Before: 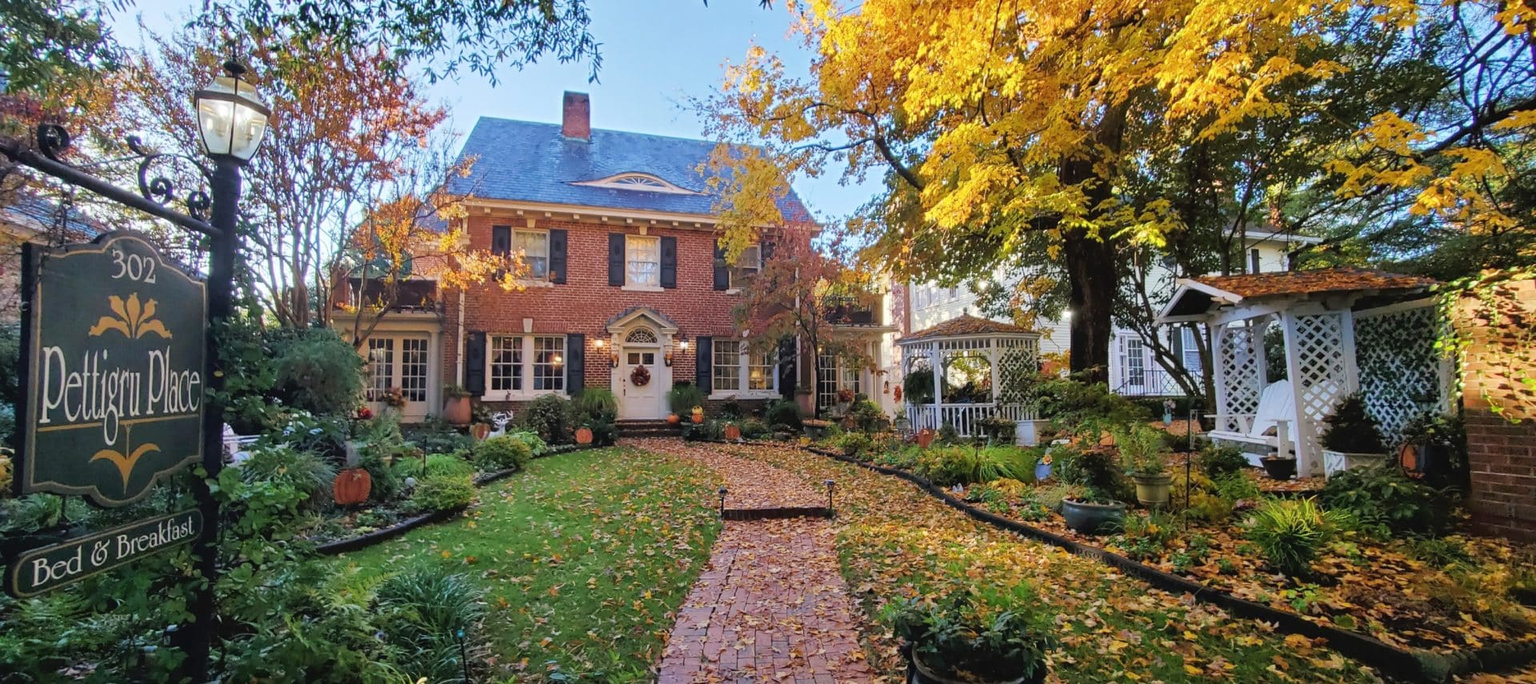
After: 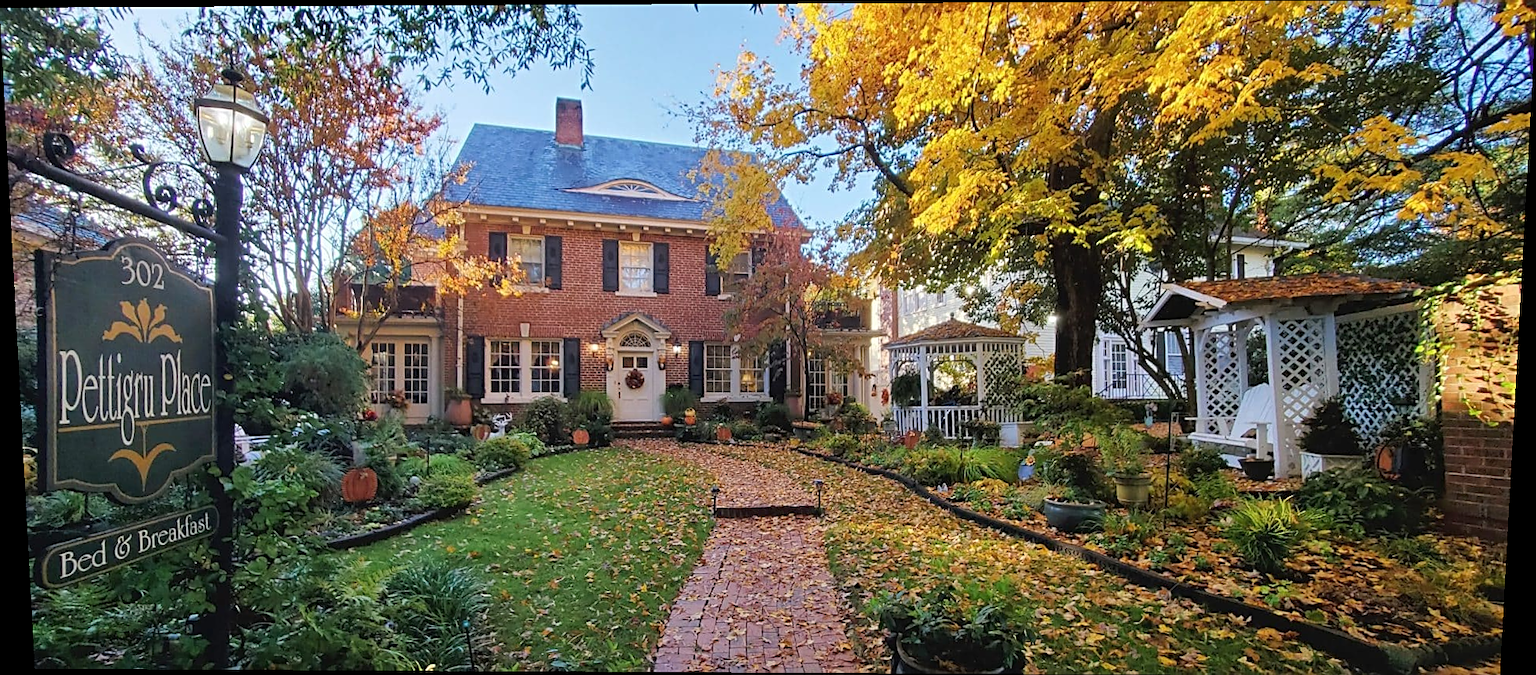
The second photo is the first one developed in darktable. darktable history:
sharpen: on, module defaults
rotate and perspective: lens shift (vertical) 0.048, lens shift (horizontal) -0.024, automatic cropping off
